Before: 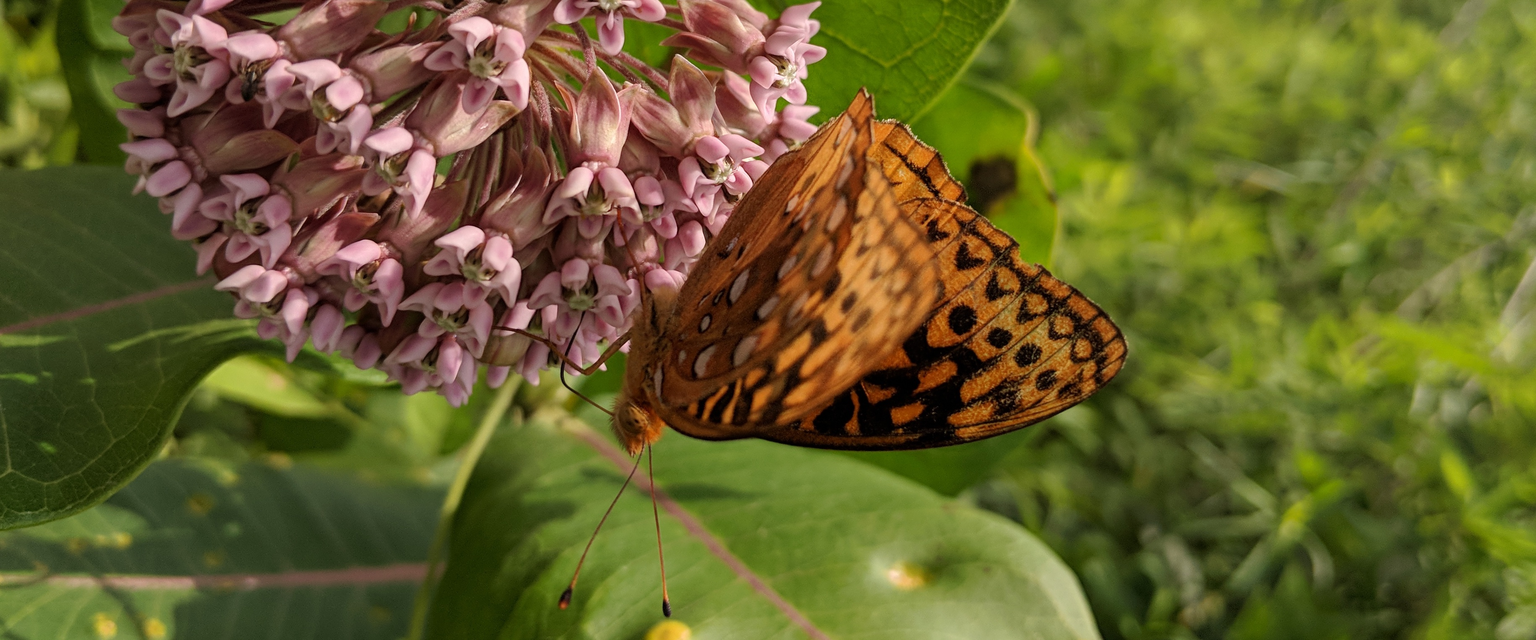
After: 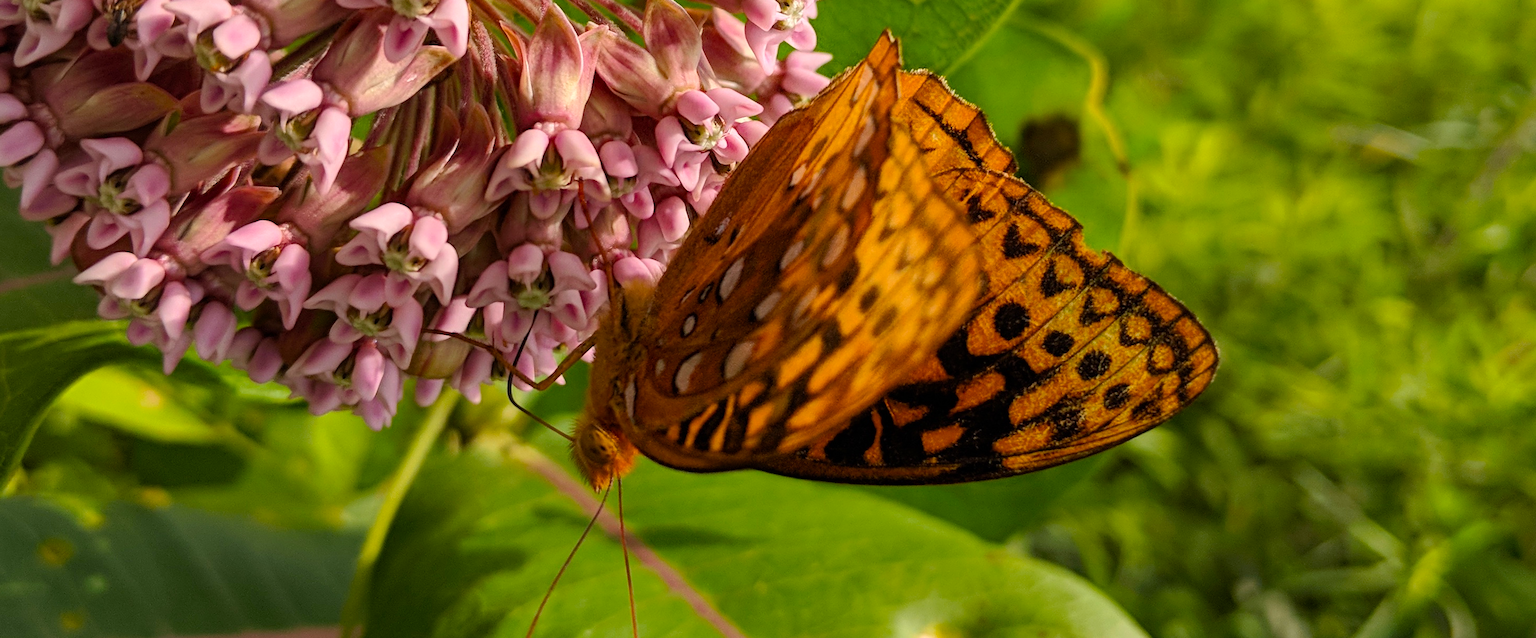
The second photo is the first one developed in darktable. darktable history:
color balance rgb: perceptual saturation grading › global saturation 30.66%
contrast brightness saturation: contrast 0.103, brightness 0.038, saturation 0.095
crop and rotate: left 10.197%, top 10.059%, right 10.063%, bottom 10.436%
exposure: compensate exposure bias true, compensate highlight preservation false
